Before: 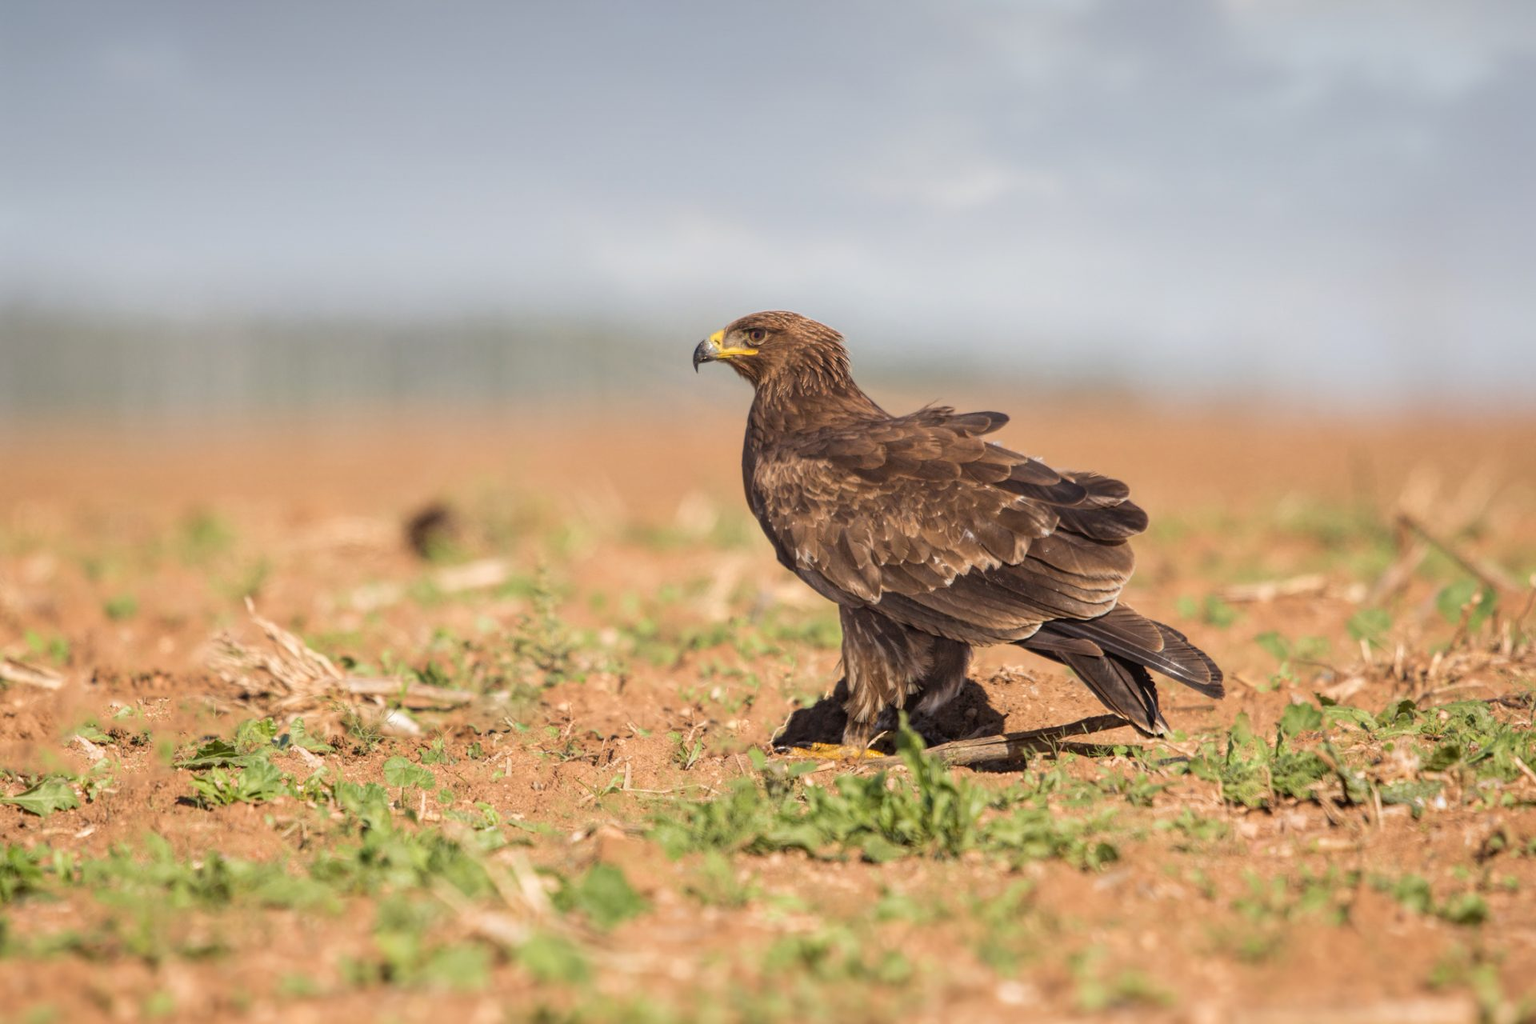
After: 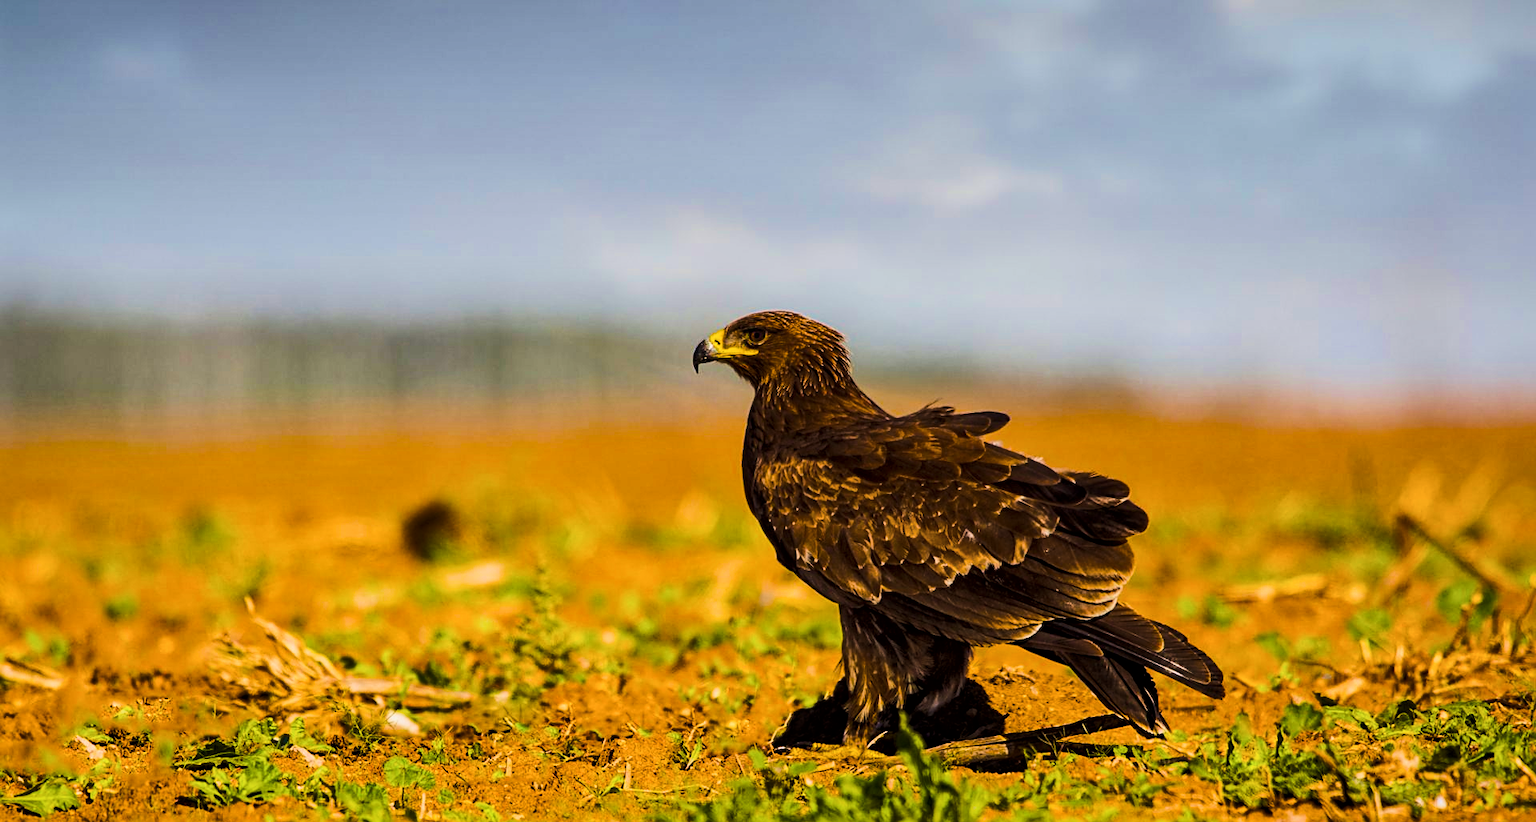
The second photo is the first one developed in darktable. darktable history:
color balance rgb: linear chroma grading › global chroma 40.15%, perceptual saturation grading › global saturation 60.58%, perceptual saturation grading › highlights 20.44%, perceptual saturation grading › shadows -50.36%, perceptual brilliance grading › highlights 2.19%, perceptual brilliance grading › mid-tones -50.36%, perceptual brilliance grading › shadows -50.36%
filmic rgb: black relative exposure -7.65 EV, white relative exposure 4.56 EV, hardness 3.61
levels: levels [0, 0.476, 0.951]
exposure: black level correction -0.003, exposure 0.04 EV, compensate highlight preservation false
crop: bottom 19.644%
local contrast: mode bilateral grid, contrast 20, coarseness 50, detail 148%, midtone range 0.2
velvia: on, module defaults
sharpen: on, module defaults
